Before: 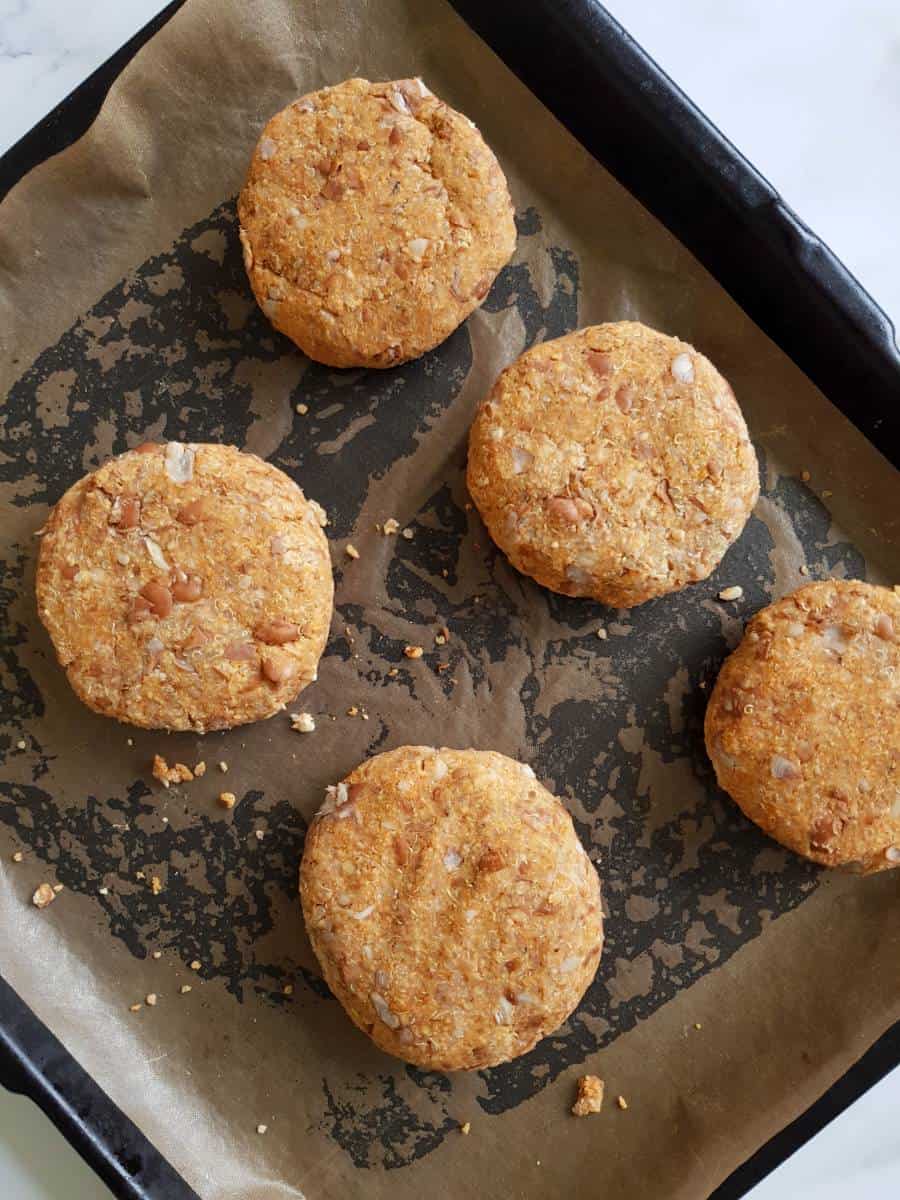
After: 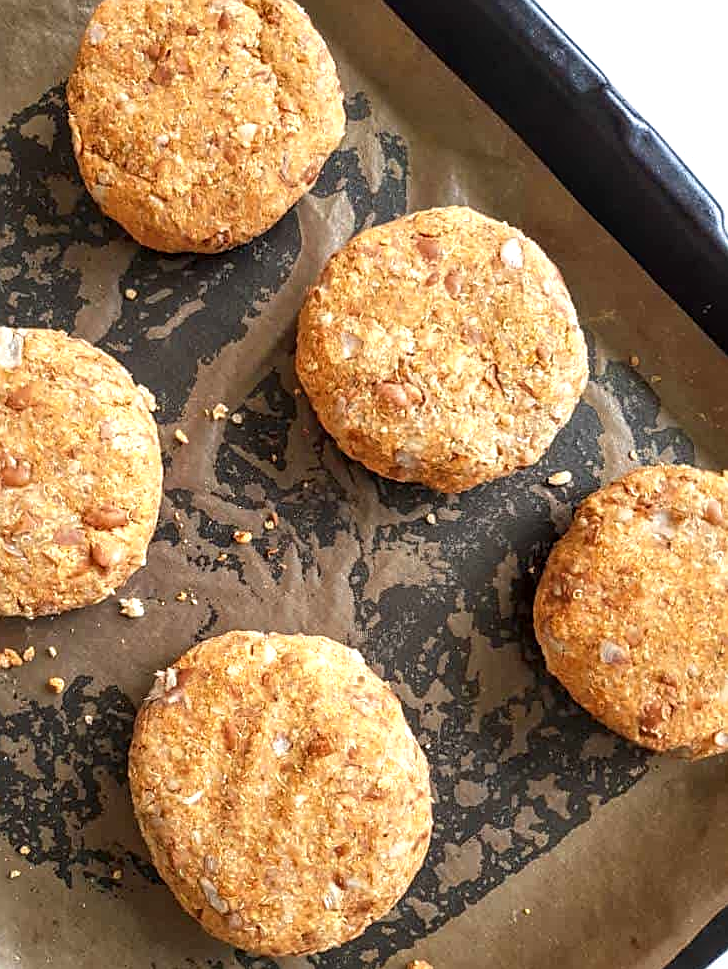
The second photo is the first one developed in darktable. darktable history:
exposure: black level correction 0, exposure 0.691 EV, compensate highlight preservation false
crop: left 19.099%, top 9.615%, bottom 9.581%
local contrast: on, module defaults
sharpen: on, module defaults
